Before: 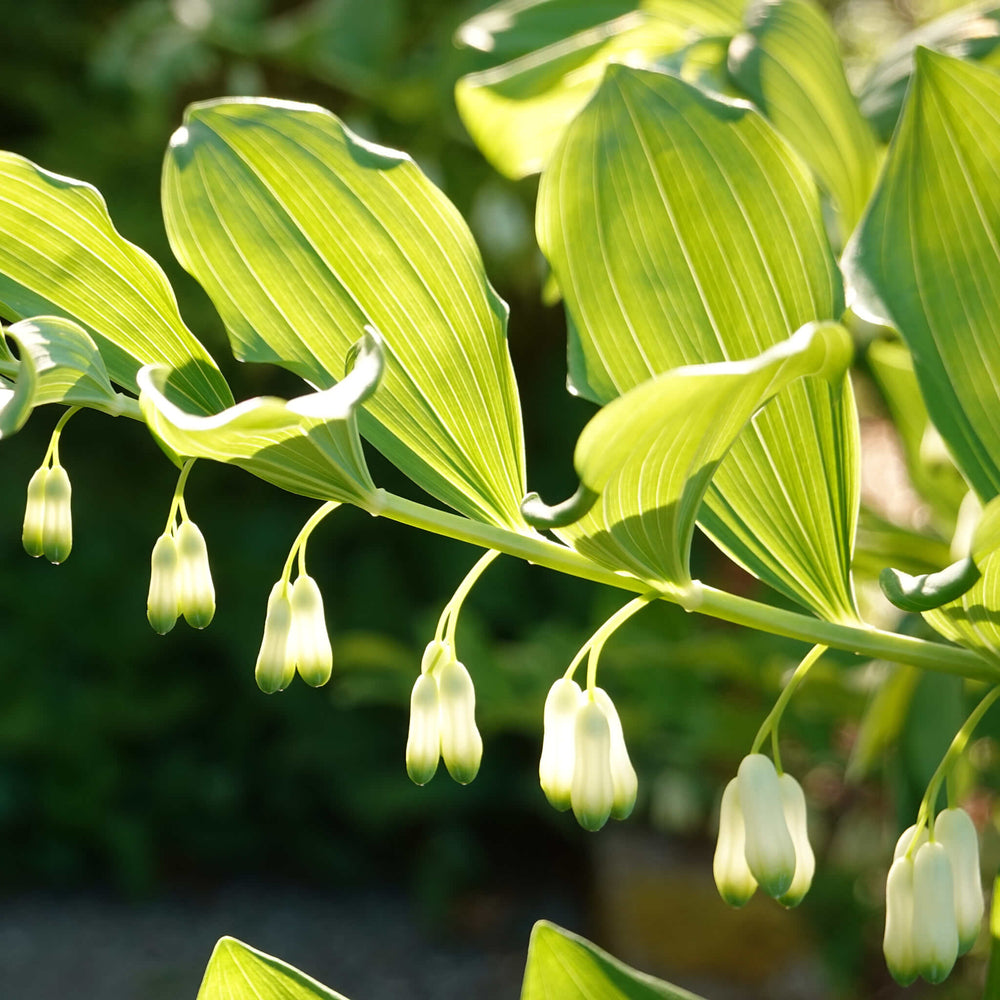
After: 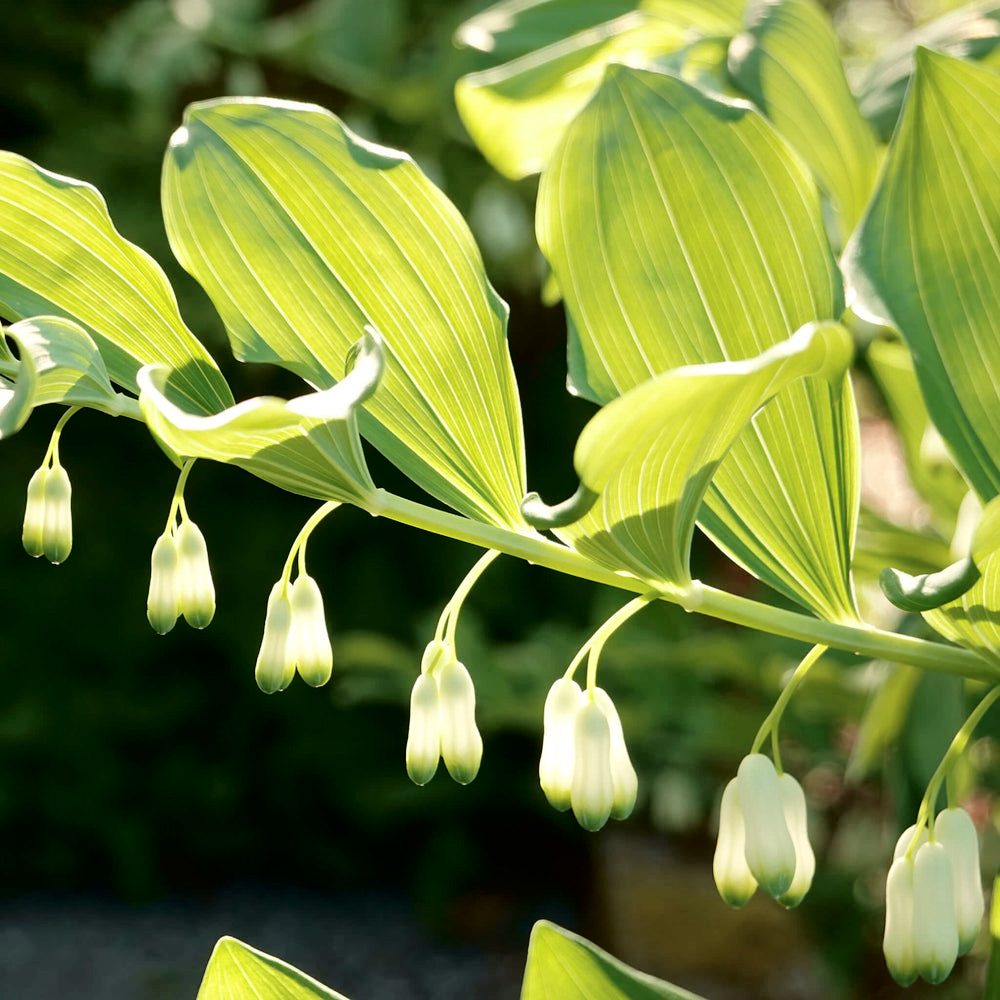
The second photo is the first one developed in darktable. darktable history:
tone curve: curves: ch0 [(0.003, 0) (0.066, 0.017) (0.163, 0.09) (0.264, 0.238) (0.395, 0.421) (0.517, 0.56) (0.688, 0.743) (0.791, 0.814) (1, 1)]; ch1 [(0, 0) (0.164, 0.115) (0.337, 0.332) (0.39, 0.398) (0.464, 0.461) (0.501, 0.5) (0.507, 0.503) (0.534, 0.537) (0.577, 0.59) (0.652, 0.681) (0.733, 0.749) (0.811, 0.796) (1, 1)]; ch2 [(0, 0) (0.337, 0.382) (0.464, 0.476) (0.501, 0.502) (0.527, 0.54) (0.551, 0.565) (0.6, 0.59) (0.687, 0.675) (1, 1)], color space Lab, independent channels, preserve colors none
